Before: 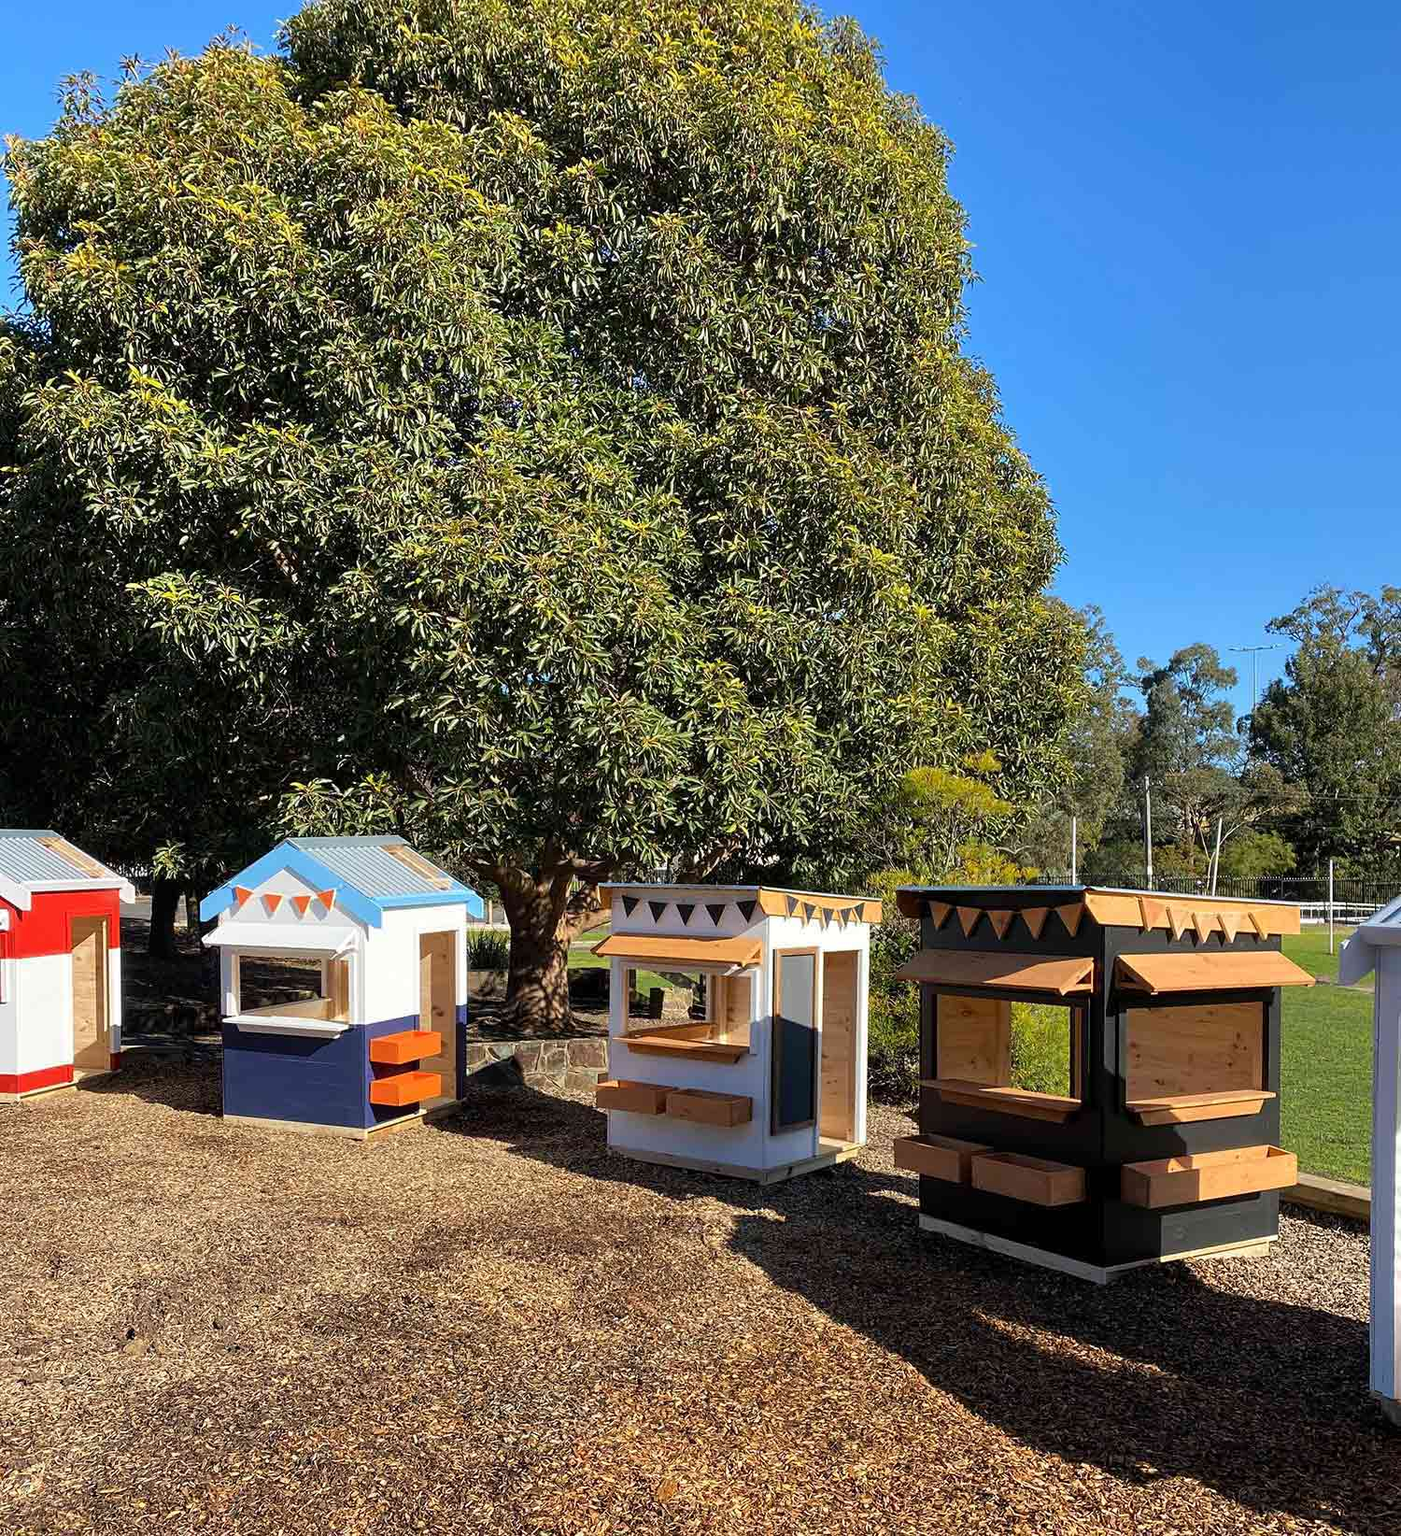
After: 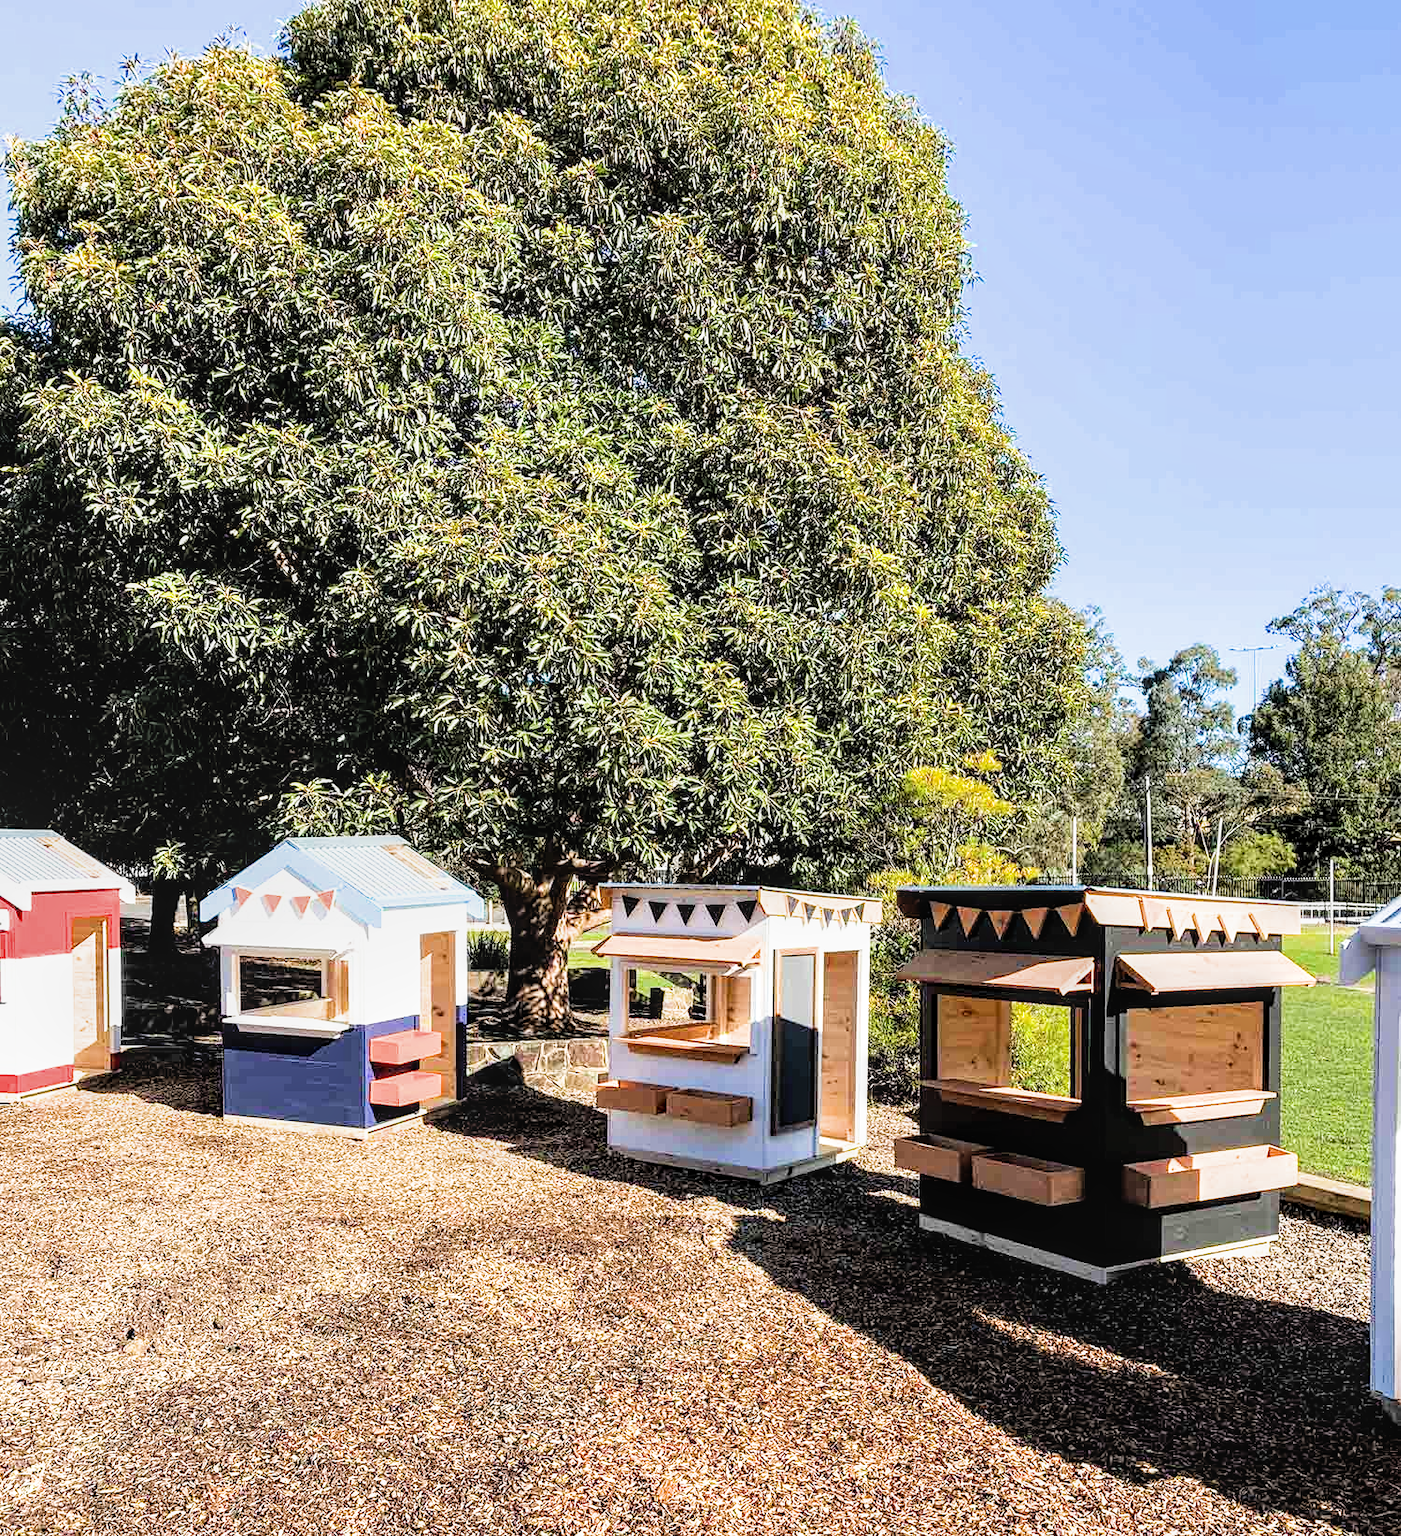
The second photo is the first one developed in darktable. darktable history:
filmic rgb: black relative exposure -5.15 EV, white relative exposure 3.51 EV, threshold 5.96 EV, hardness 3.16, contrast 1.299, highlights saturation mix -49.53%, enable highlight reconstruction true
local contrast: on, module defaults
exposure: black level correction 0, exposure 1.36 EV, compensate highlight preservation false
